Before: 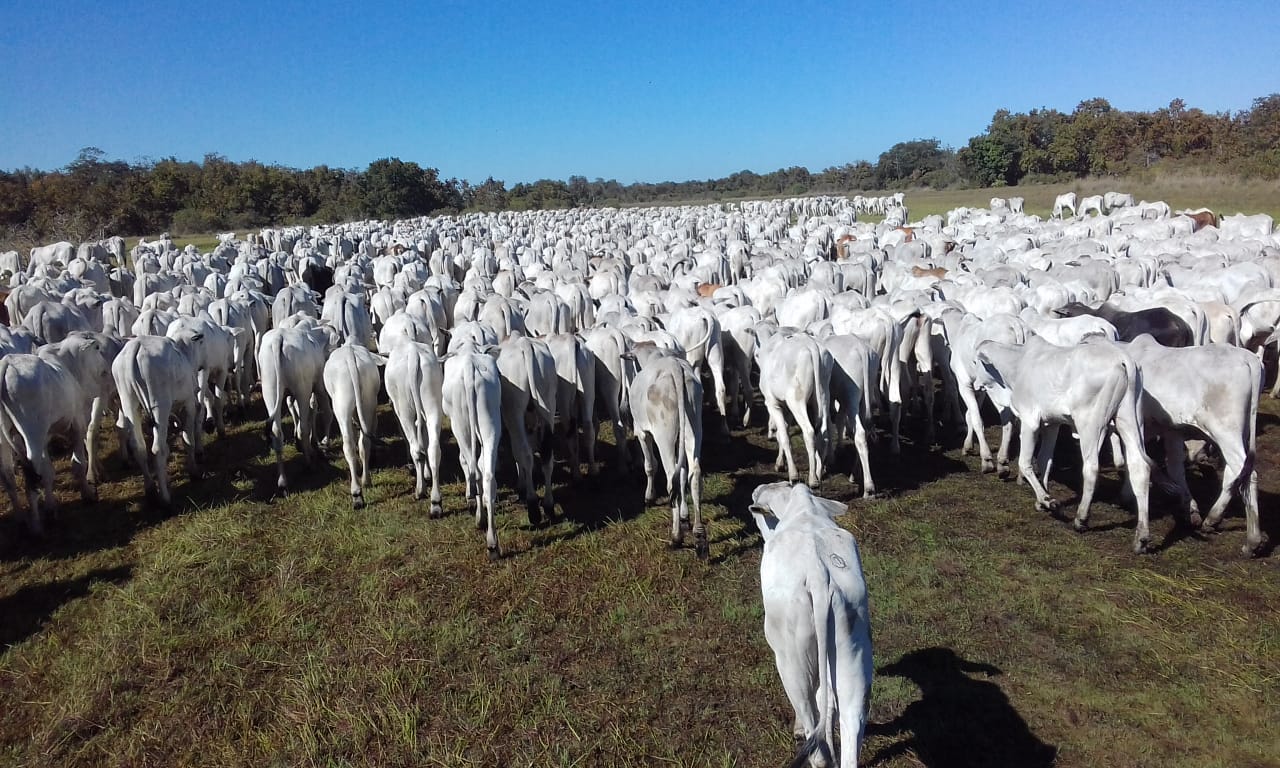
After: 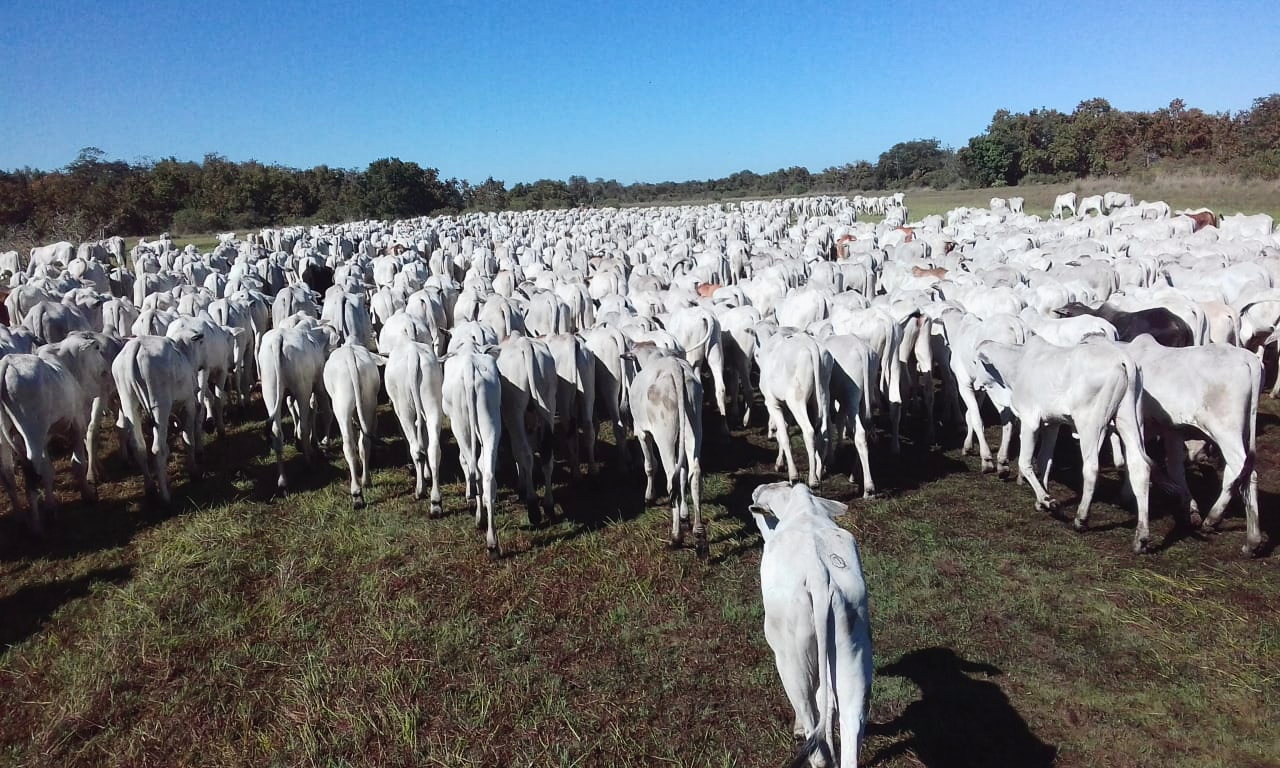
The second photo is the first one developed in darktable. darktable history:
tone equalizer: on, module defaults
tone curve: curves: ch0 [(0, 0.023) (0.217, 0.19) (0.754, 0.801) (1, 0.977)]; ch1 [(0, 0) (0.392, 0.398) (0.5, 0.5) (0.521, 0.528) (0.56, 0.577) (1, 1)]; ch2 [(0, 0) (0.5, 0.5) (0.579, 0.561) (0.65, 0.657) (1, 1)], color space Lab, independent channels, preserve colors none
